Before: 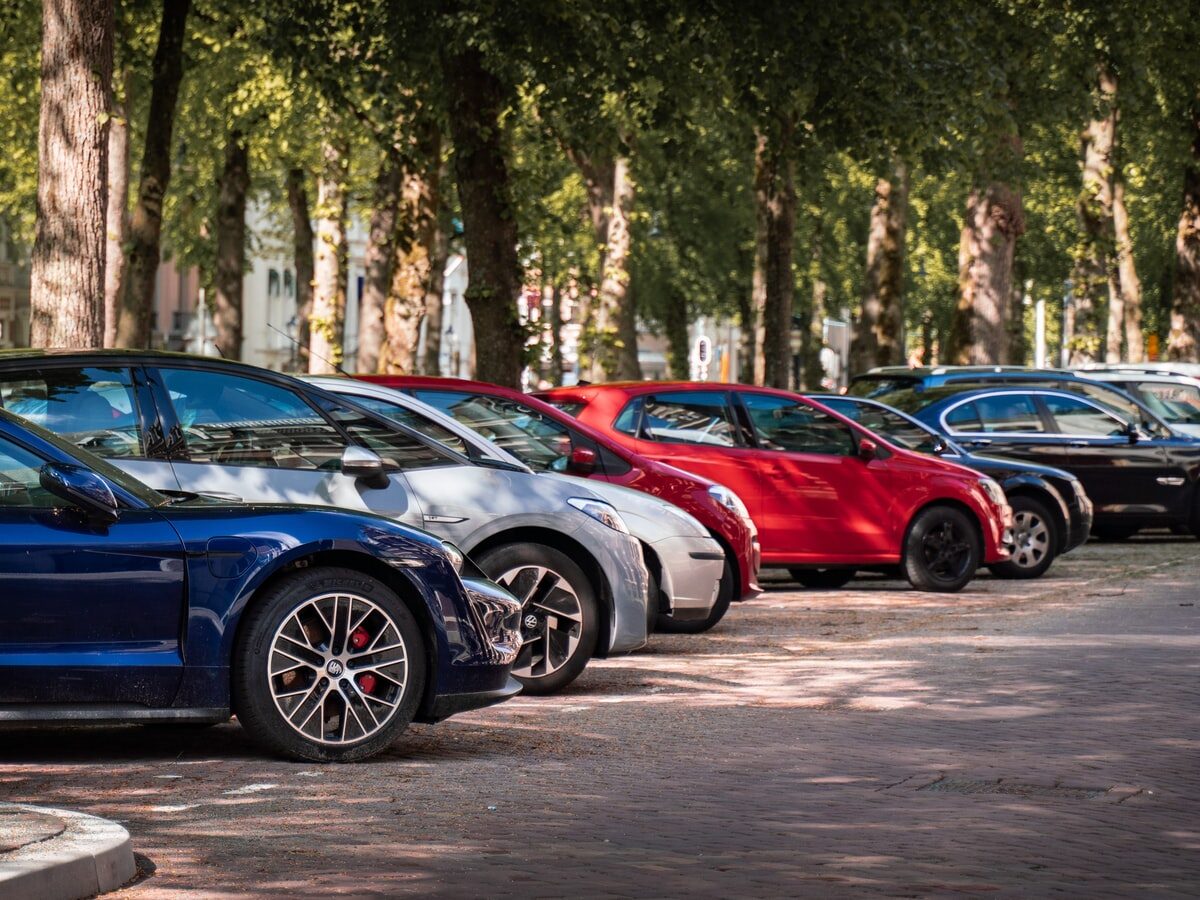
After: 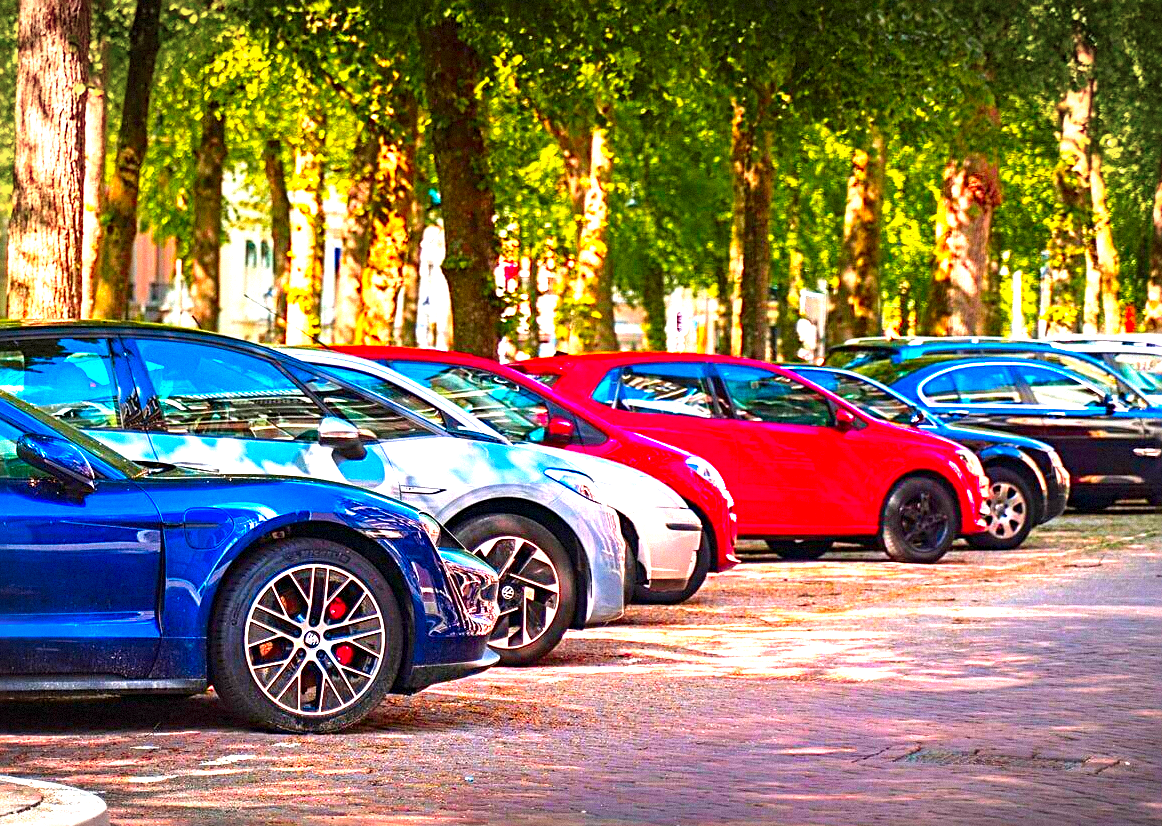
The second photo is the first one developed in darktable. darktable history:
crop: left 1.964%, top 3.251%, right 1.122%, bottom 4.933%
grain: mid-tones bias 0%
vignetting: fall-off start 91%, fall-off radius 39.39%, brightness -0.182, saturation -0.3, width/height ratio 1.219, shape 1.3, dithering 8-bit output, unbound false
color correction: saturation 3
sharpen: radius 2.676, amount 0.669
exposure: black level correction 0, exposure 1.4 EV, compensate highlight preservation false
